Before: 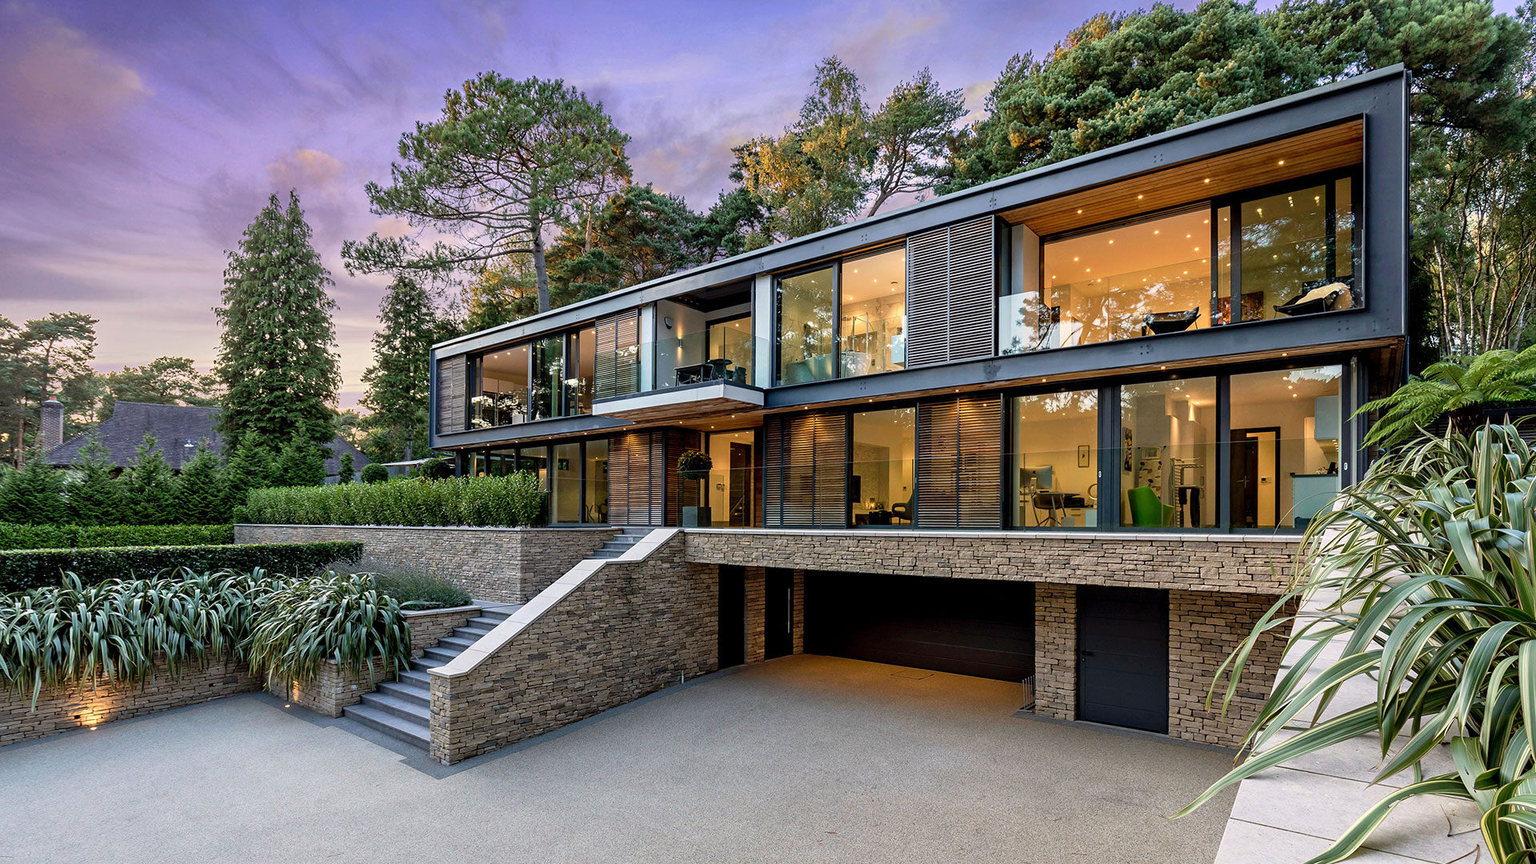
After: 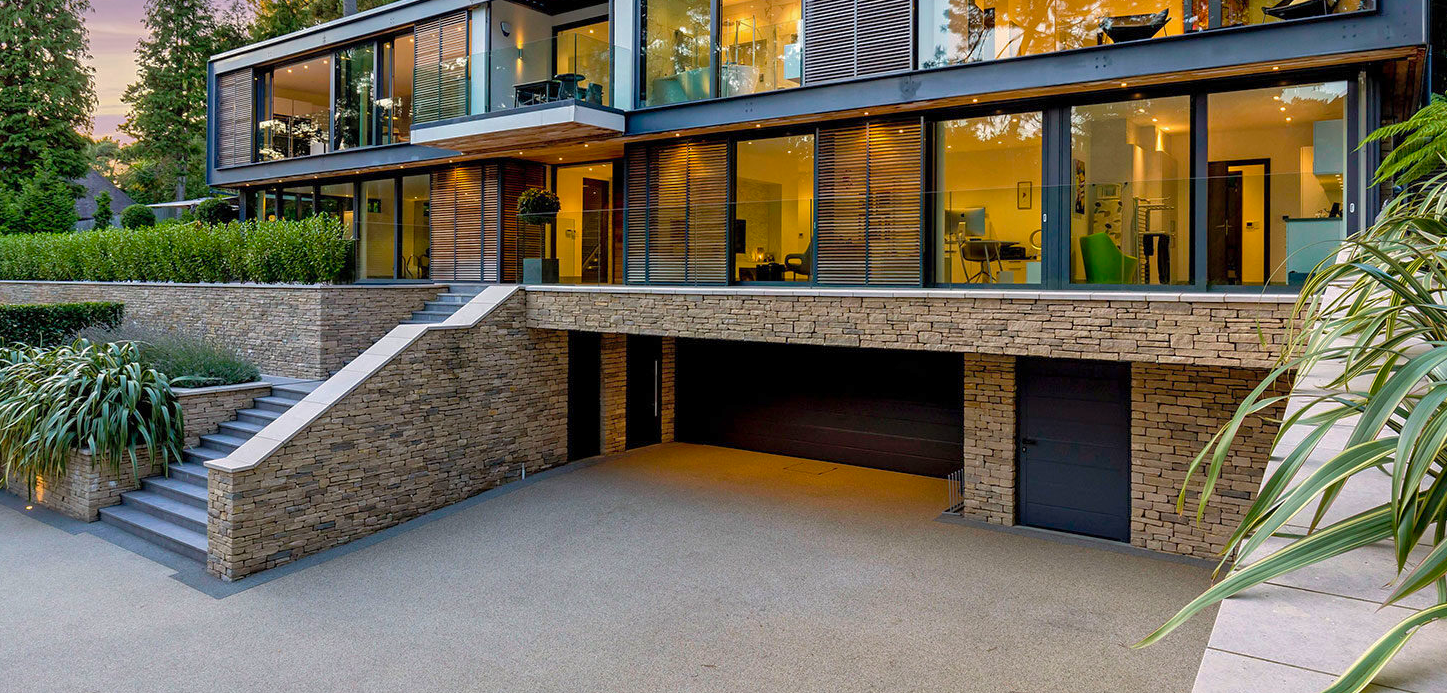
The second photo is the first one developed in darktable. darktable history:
crop and rotate: left 17.219%, top 34.808%, right 7.395%, bottom 1.014%
color balance rgb: linear chroma grading › shadows 9.876%, linear chroma grading › highlights 10.401%, linear chroma grading › global chroma 15.39%, linear chroma grading › mid-tones 14.567%, perceptual saturation grading › global saturation 0.934%, global vibrance 10.021%
shadows and highlights: on, module defaults
